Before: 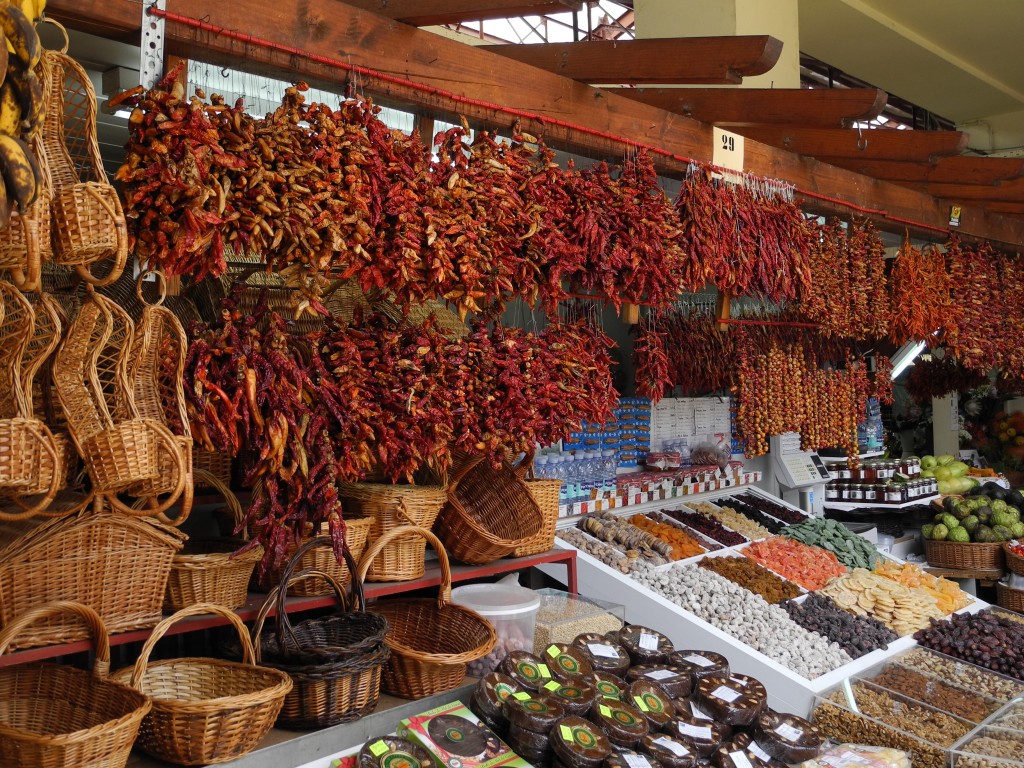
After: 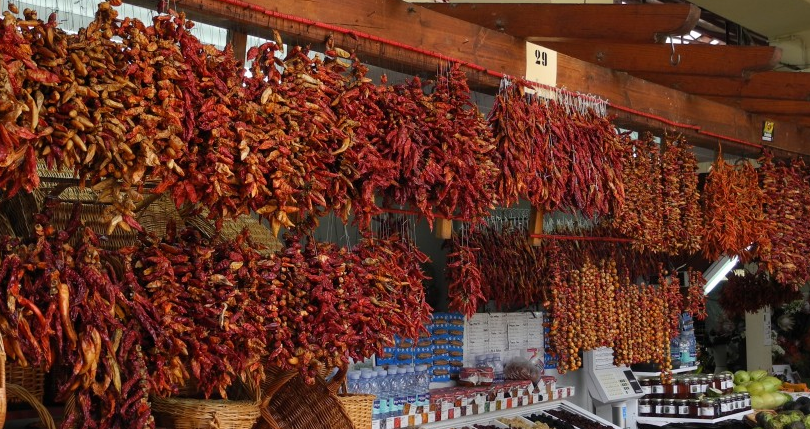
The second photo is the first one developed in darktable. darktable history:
crop: left 18.279%, top 11.109%, right 2.564%, bottom 32.933%
